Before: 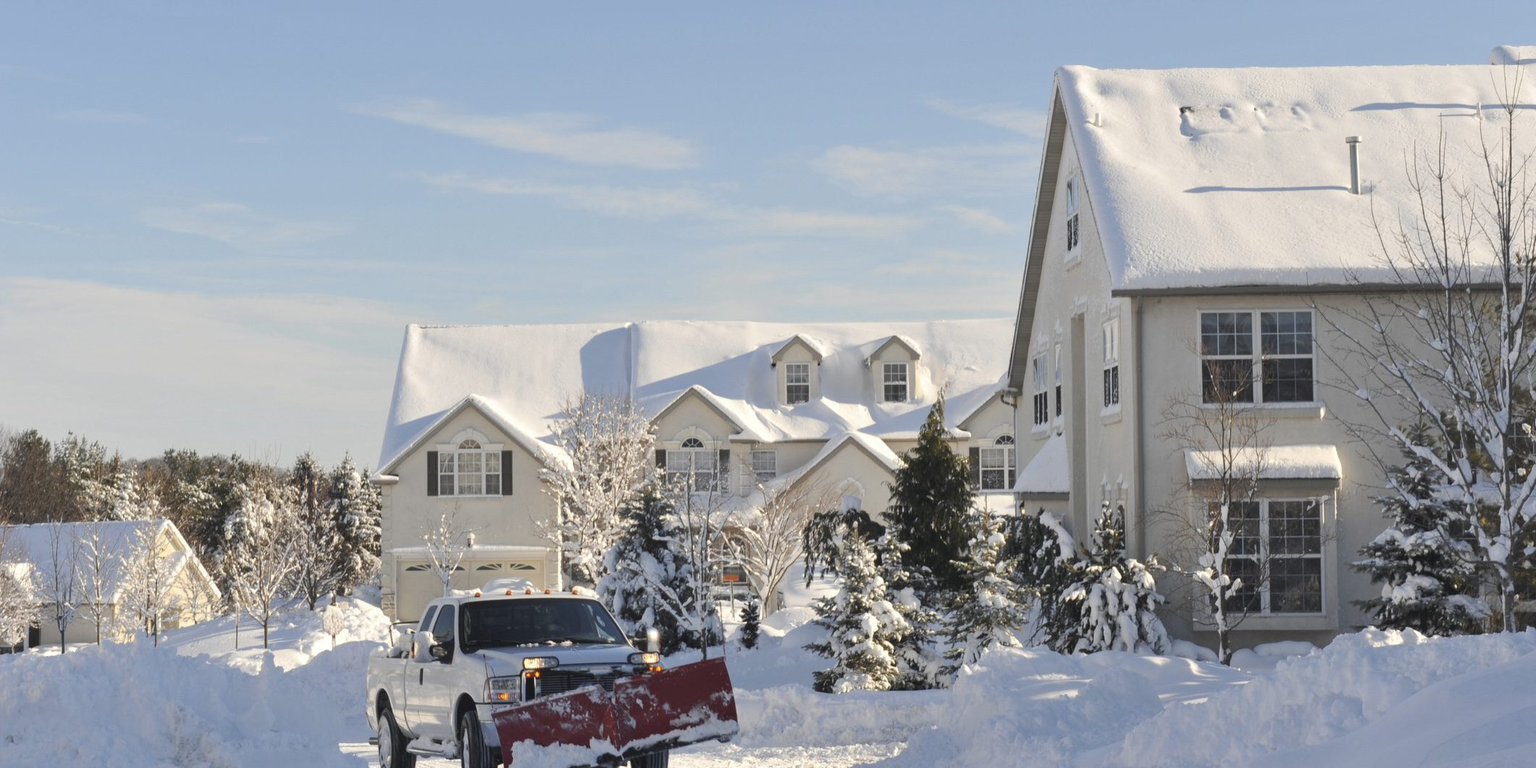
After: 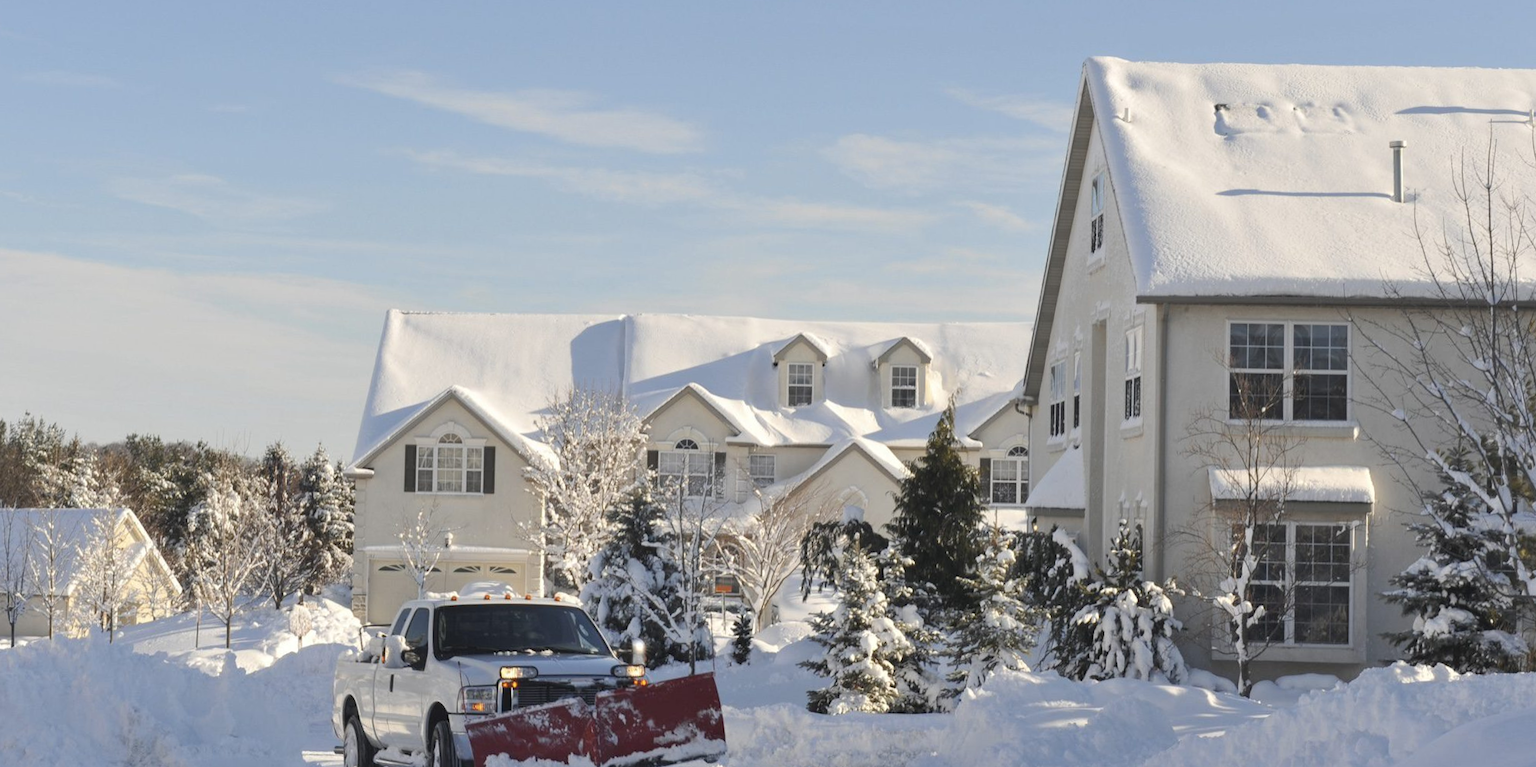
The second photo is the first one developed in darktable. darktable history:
crop and rotate: angle -1.76°
